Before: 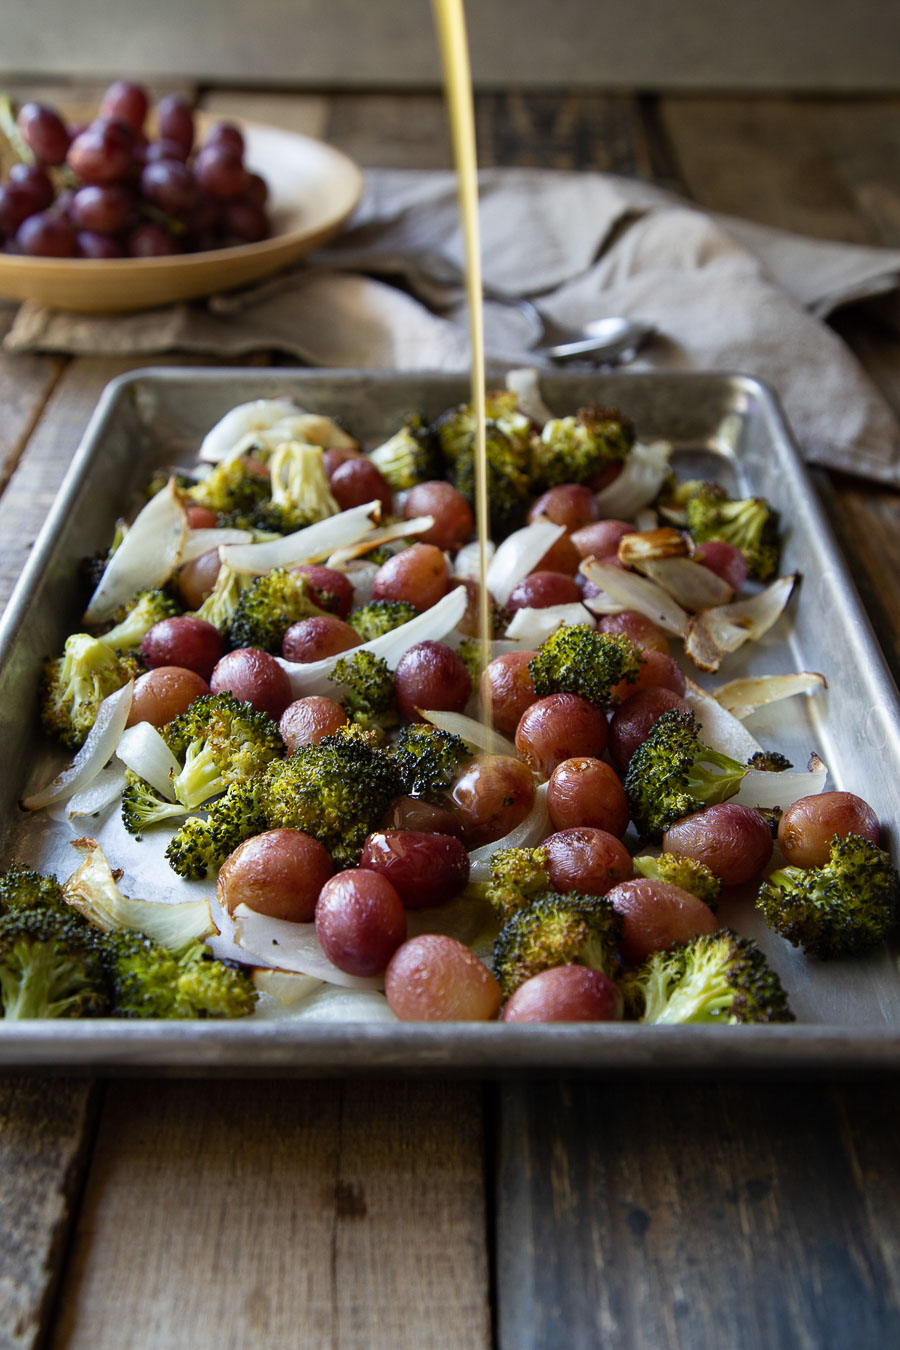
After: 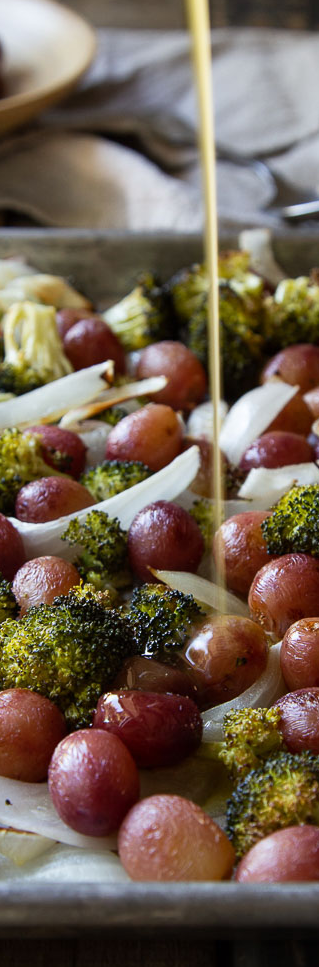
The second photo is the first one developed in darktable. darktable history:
crop and rotate: left 29.745%, top 10.402%, right 34.774%, bottom 17.949%
